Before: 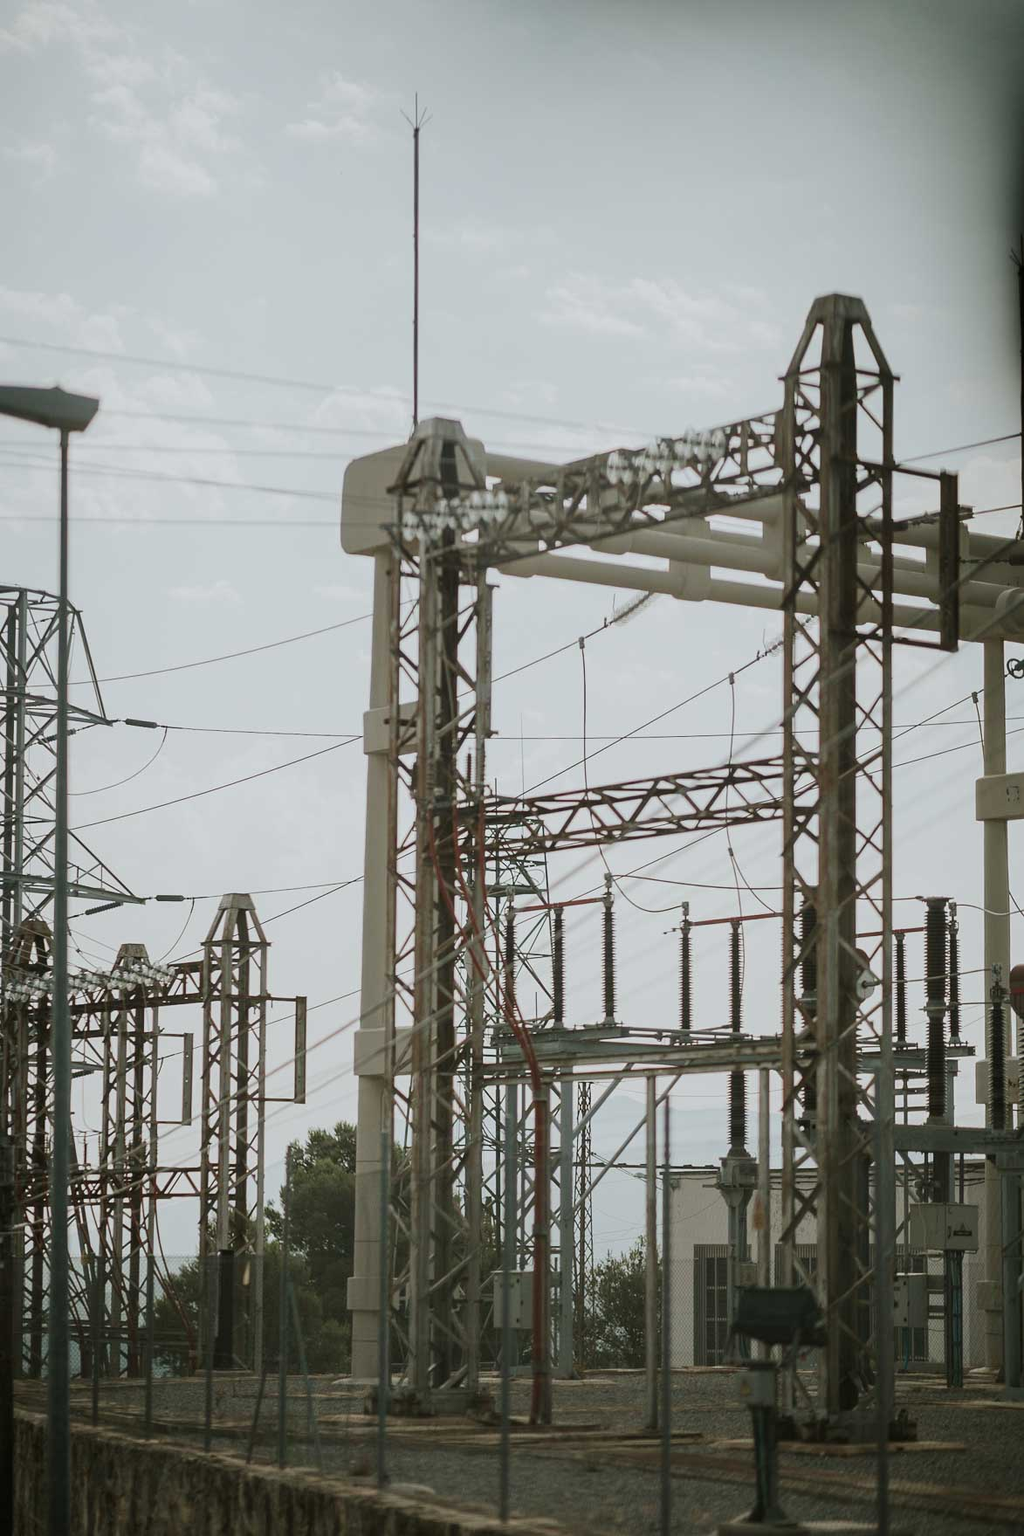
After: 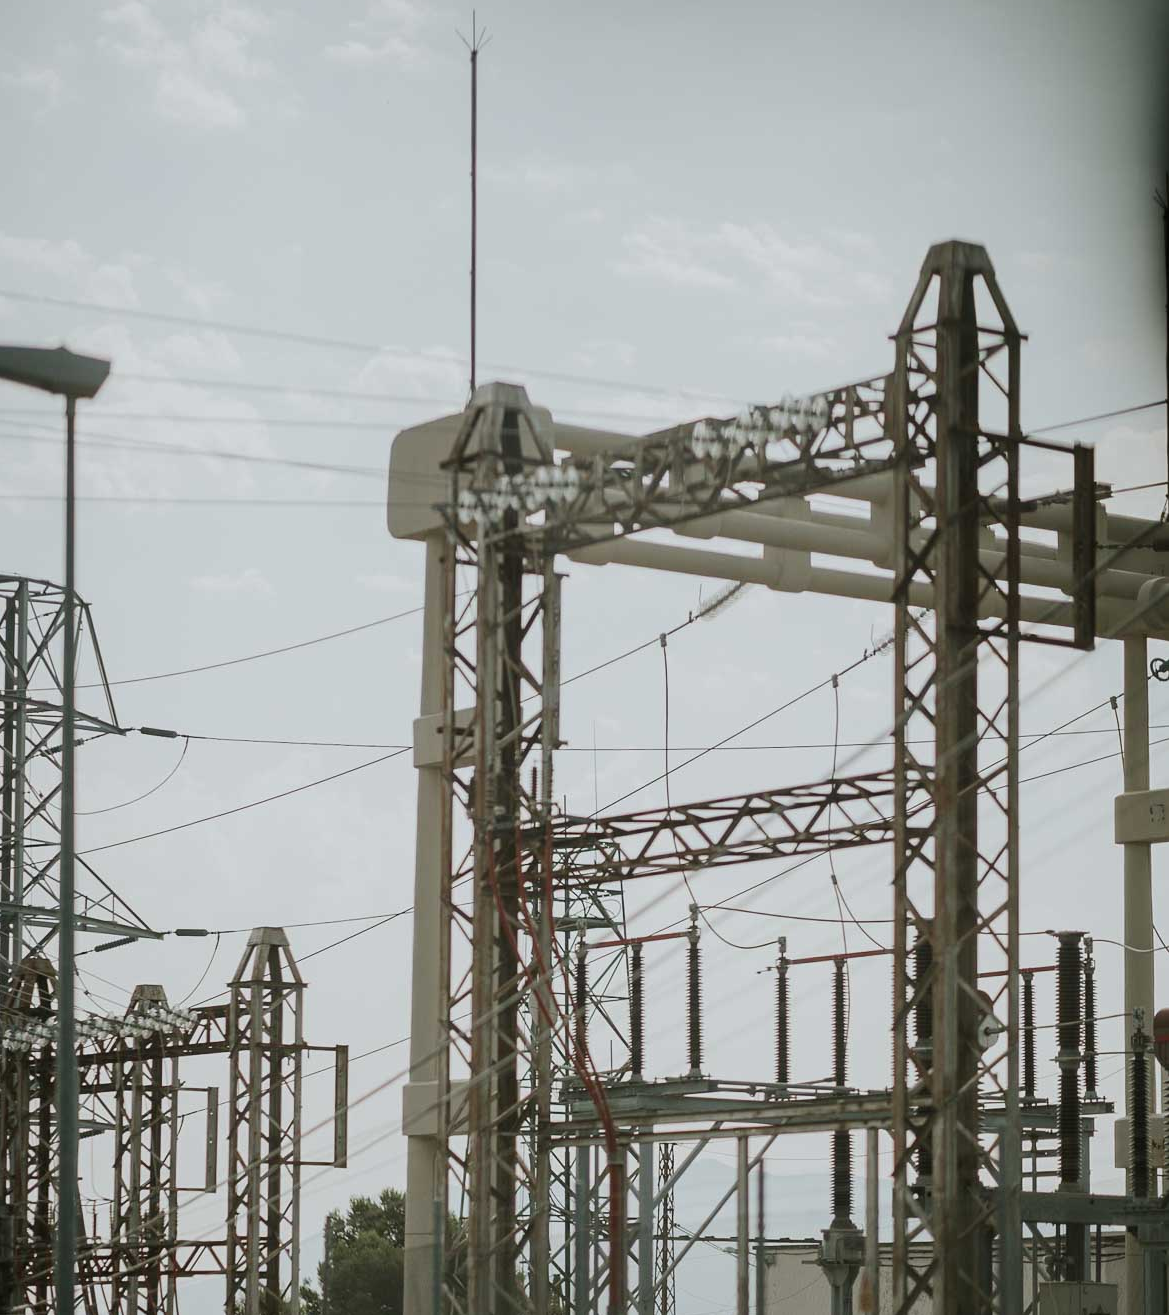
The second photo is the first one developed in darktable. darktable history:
crop: left 0.272%, top 5.482%, bottom 19.727%
